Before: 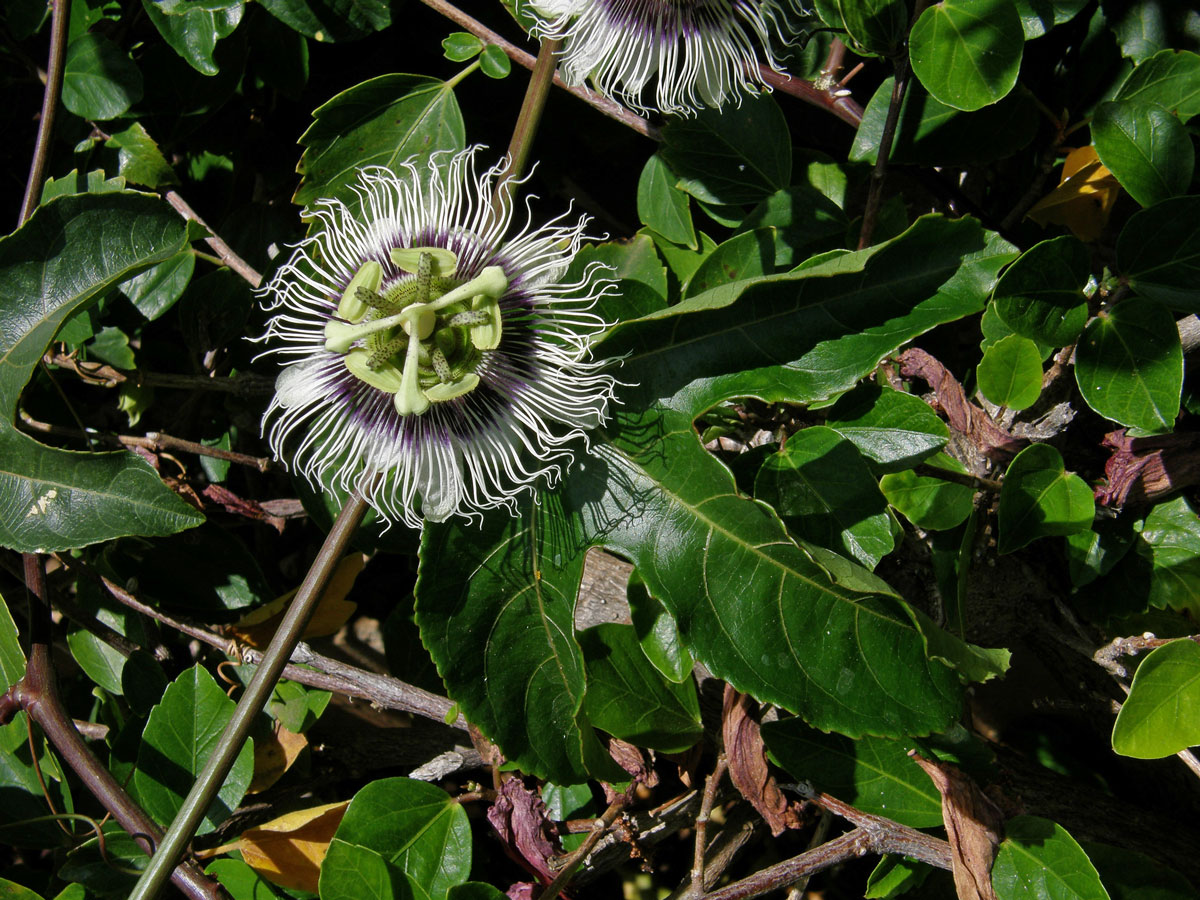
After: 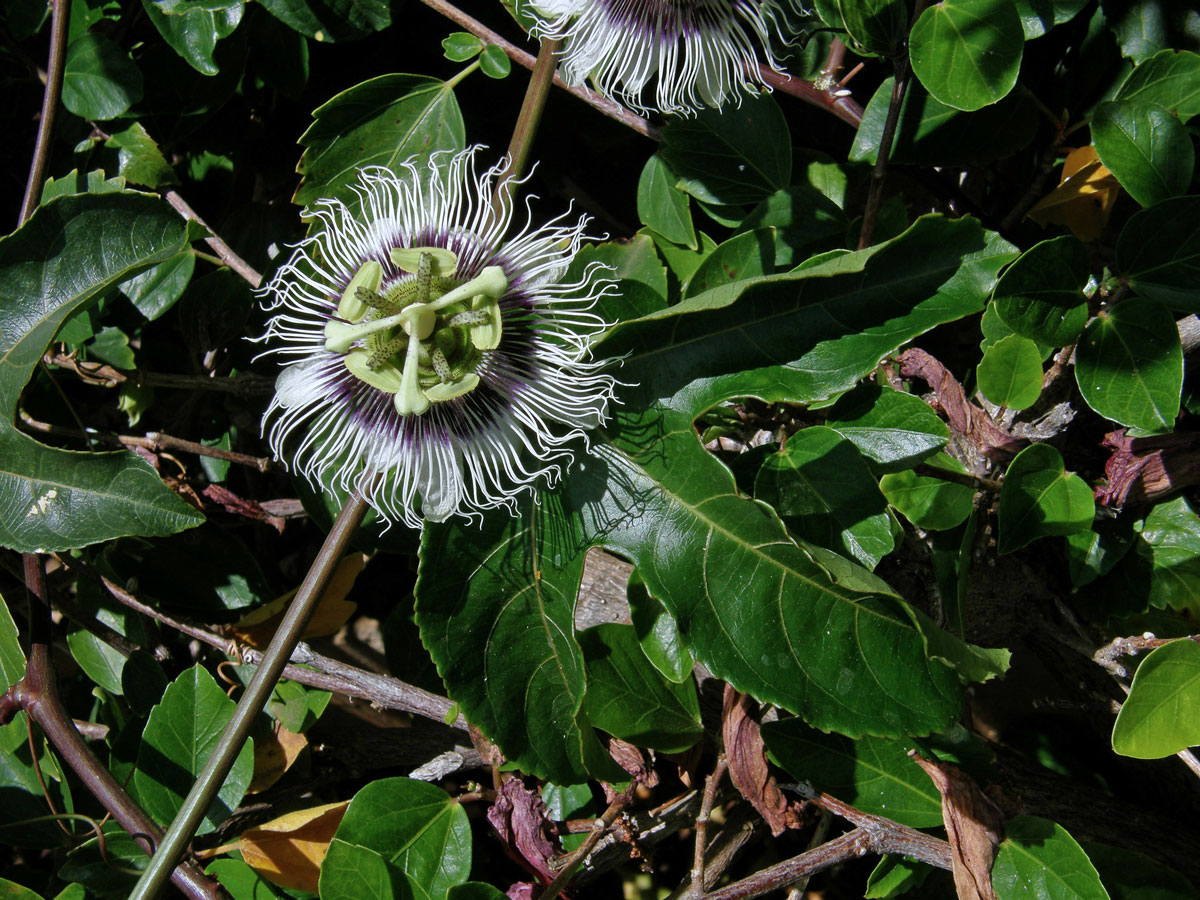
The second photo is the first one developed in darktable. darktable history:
color correction: highlights a* -0.832, highlights b* -9.17
